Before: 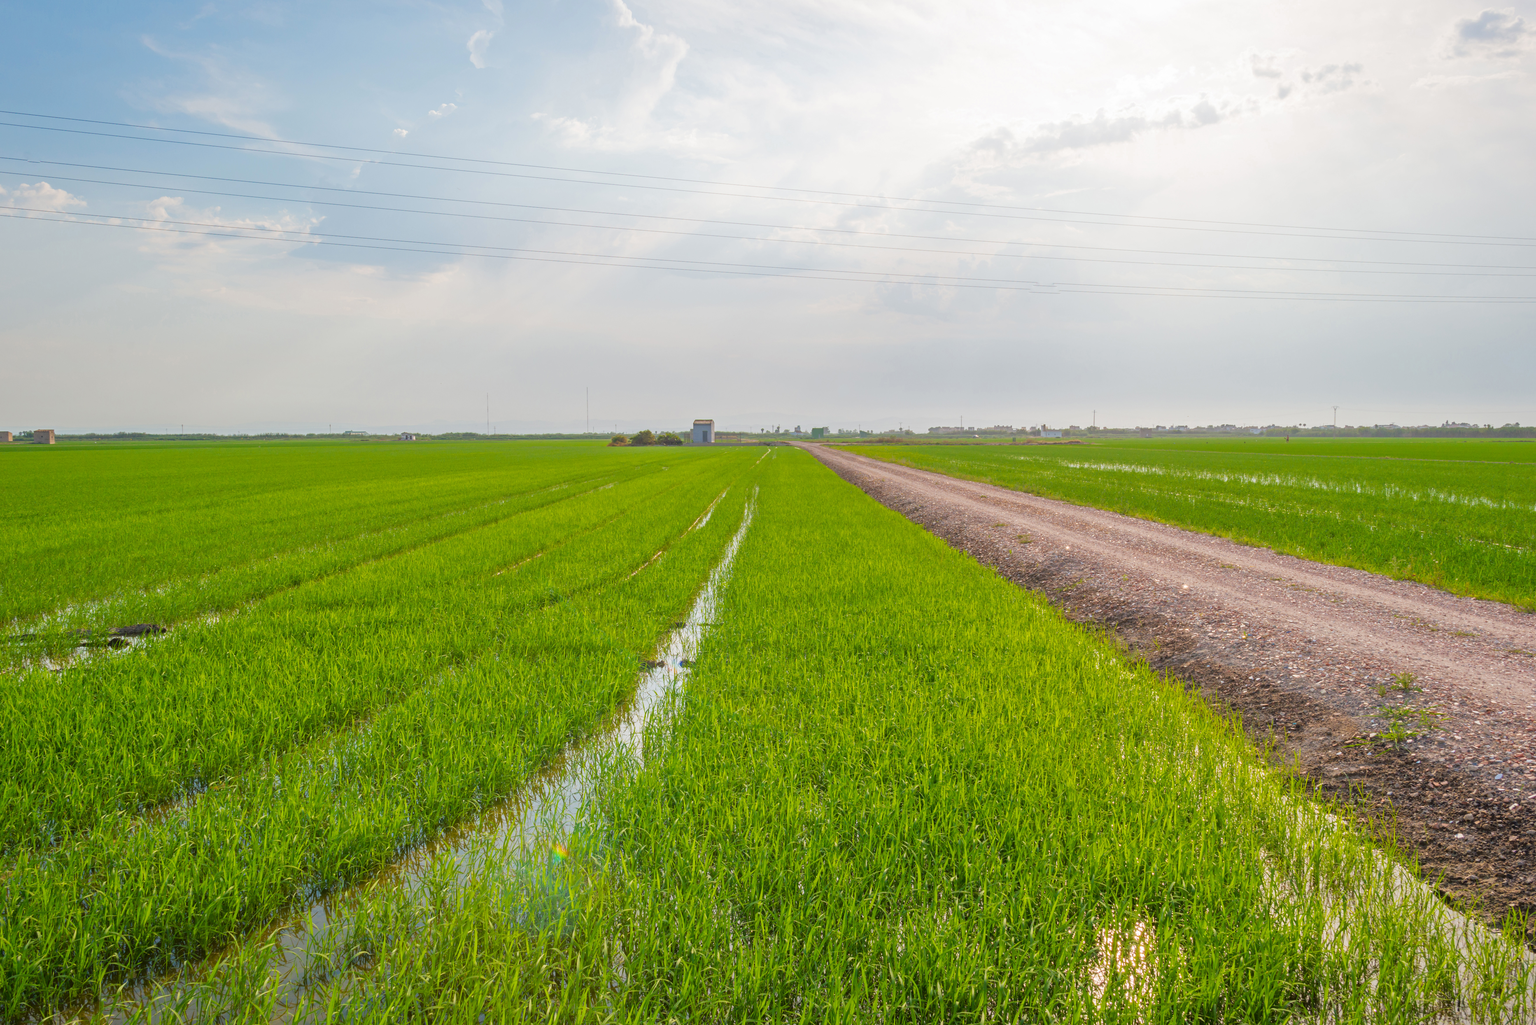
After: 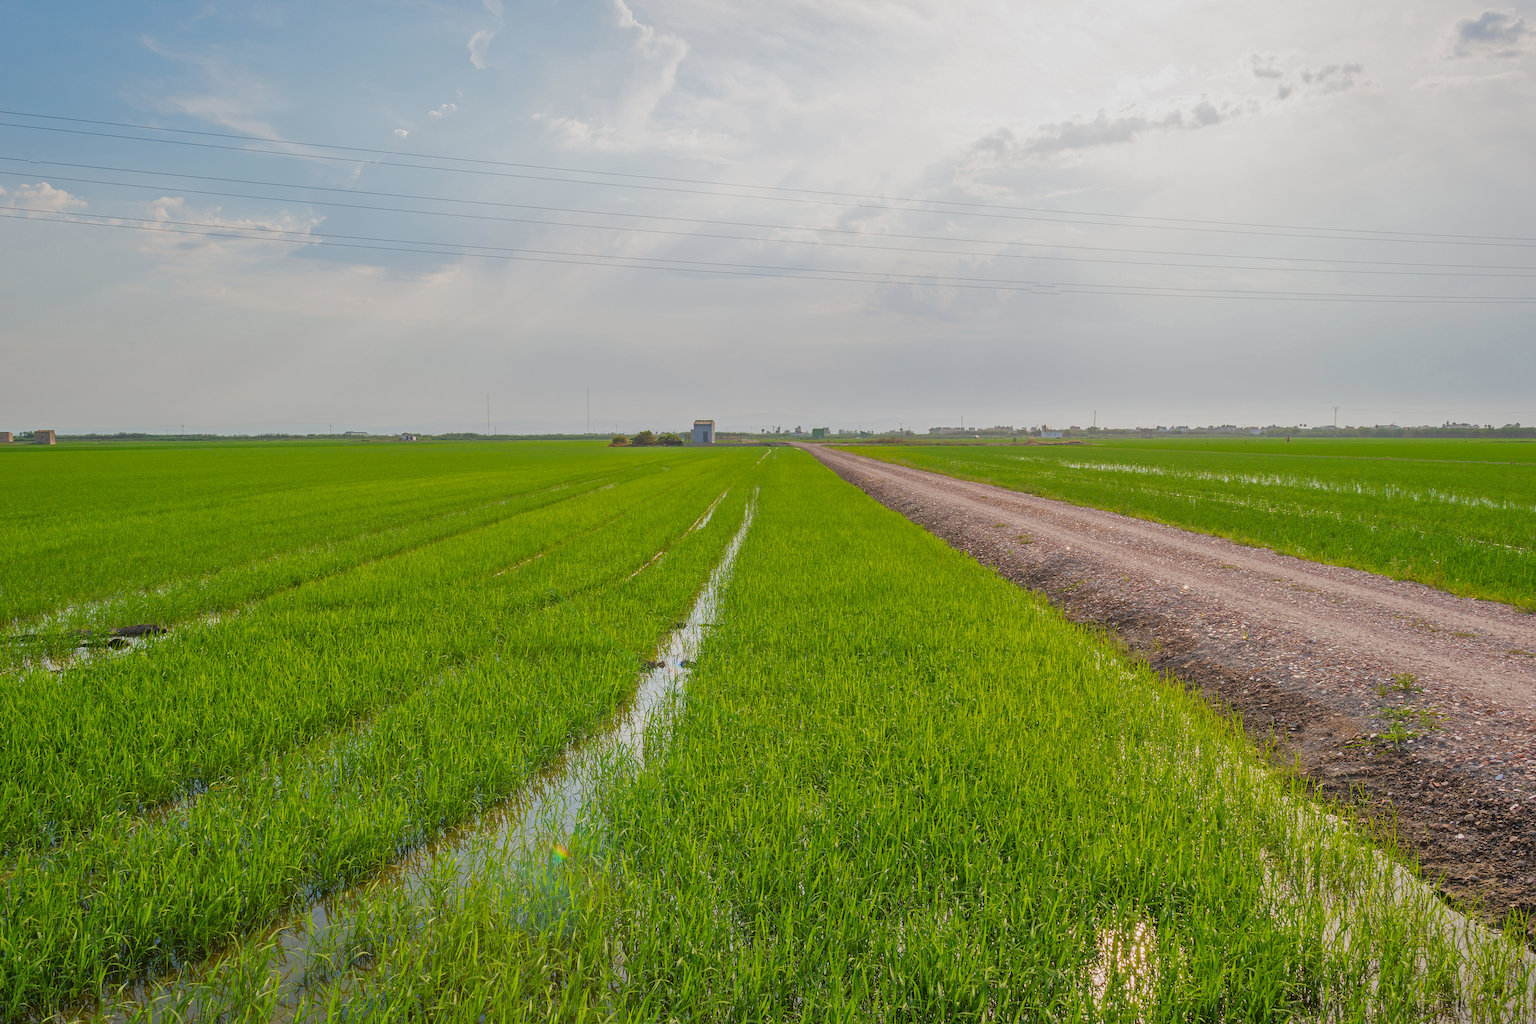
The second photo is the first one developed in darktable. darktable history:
sharpen: on, module defaults
shadows and highlights: radius 128.26, shadows 30.43, highlights -30.76, low approximation 0.01, soften with gaussian
exposure: compensate exposure bias true, compensate highlight preservation false
